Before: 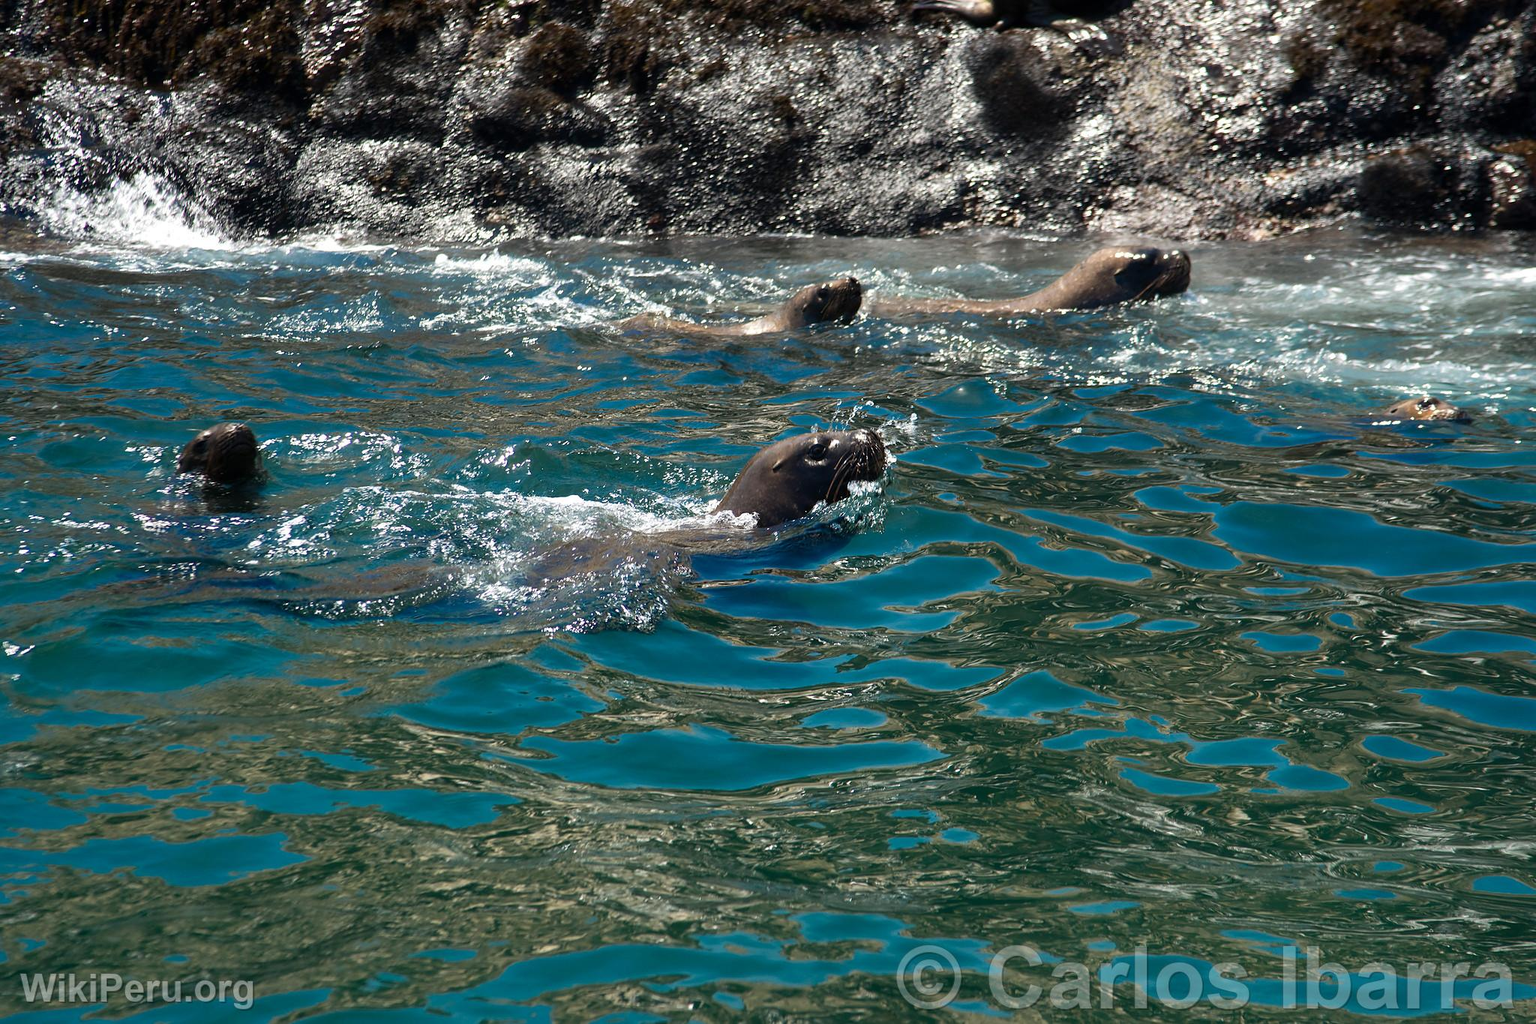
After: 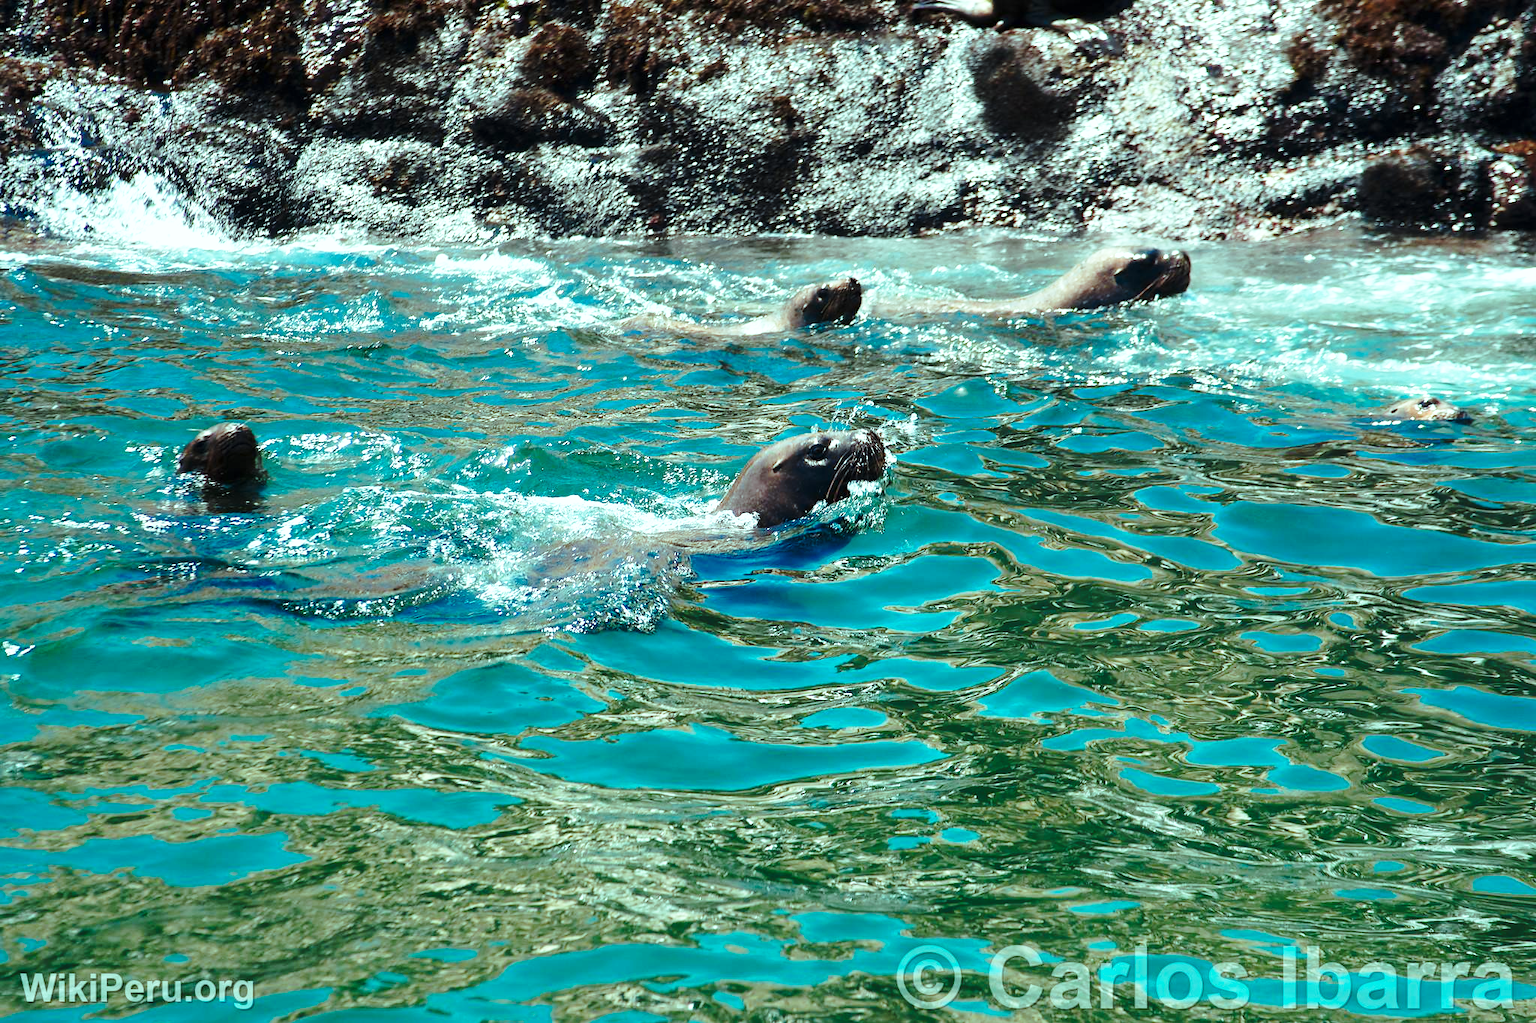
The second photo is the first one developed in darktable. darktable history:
base curve: curves: ch0 [(0, 0) (0.032, 0.037) (0.105, 0.228) (0.435, 0.76) (0.856, 0.983) (1, 1)], preserve colors none
color balance rgb: highlights gain › chroma 7.477%, highlights gain › hue 184.27°, perceptual saturation grading › global saturation -0.05%, hue shift -13.94°
exposure: exposure 0.377 EV, compensate highlight preservation false
